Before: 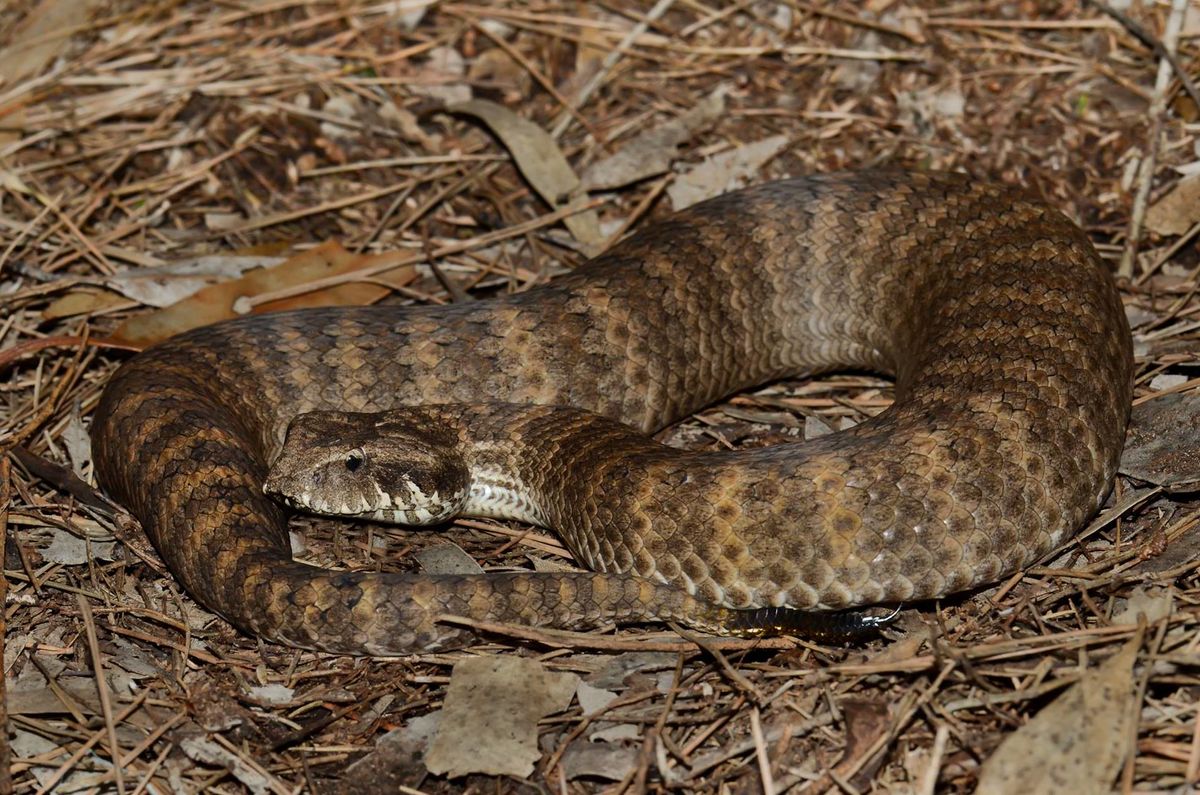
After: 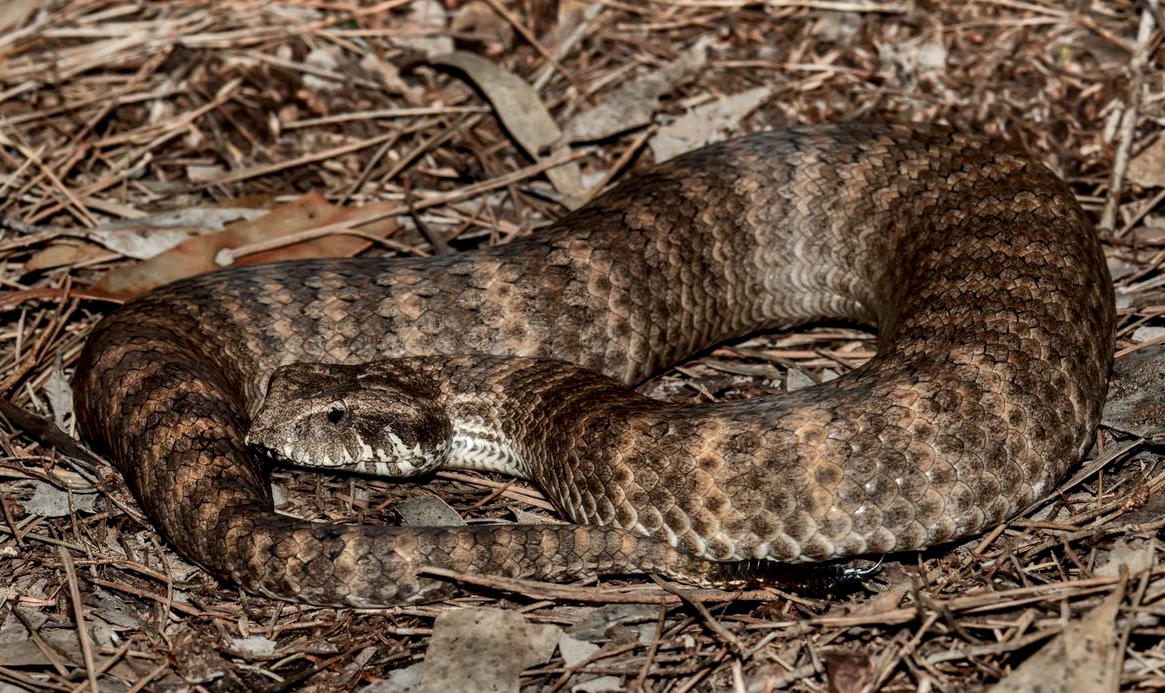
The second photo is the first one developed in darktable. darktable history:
color zones: curves: ch0 [(0, 0.473) (0.001, 0.473) (0.226, 0.548) (0.4, 0.589) (0.525, 0.54) (0.728, 0.403) (0.999, 0.473) (1, 0.473)]; ch1 [(0, 0.619) (0.001, 0.619) (0.234, 0.388) (0.4, 0.372) (0.528, 0.422) (0.732, 0.53) (0.999, 0.619) (1, 0.619)]; ch2 [(0, 0.547) (0.001, 0.547) (0.226, 0.45) (0.4, 0.525) (0.525, 0.585) (0.8, 0.511) (0.999, 0.547) (1, 0.547)]
crop: left 1.507%, top 6.147%, right 1.379%, bottom 6.637%
local contrast: highlights 20%, detail 150%
